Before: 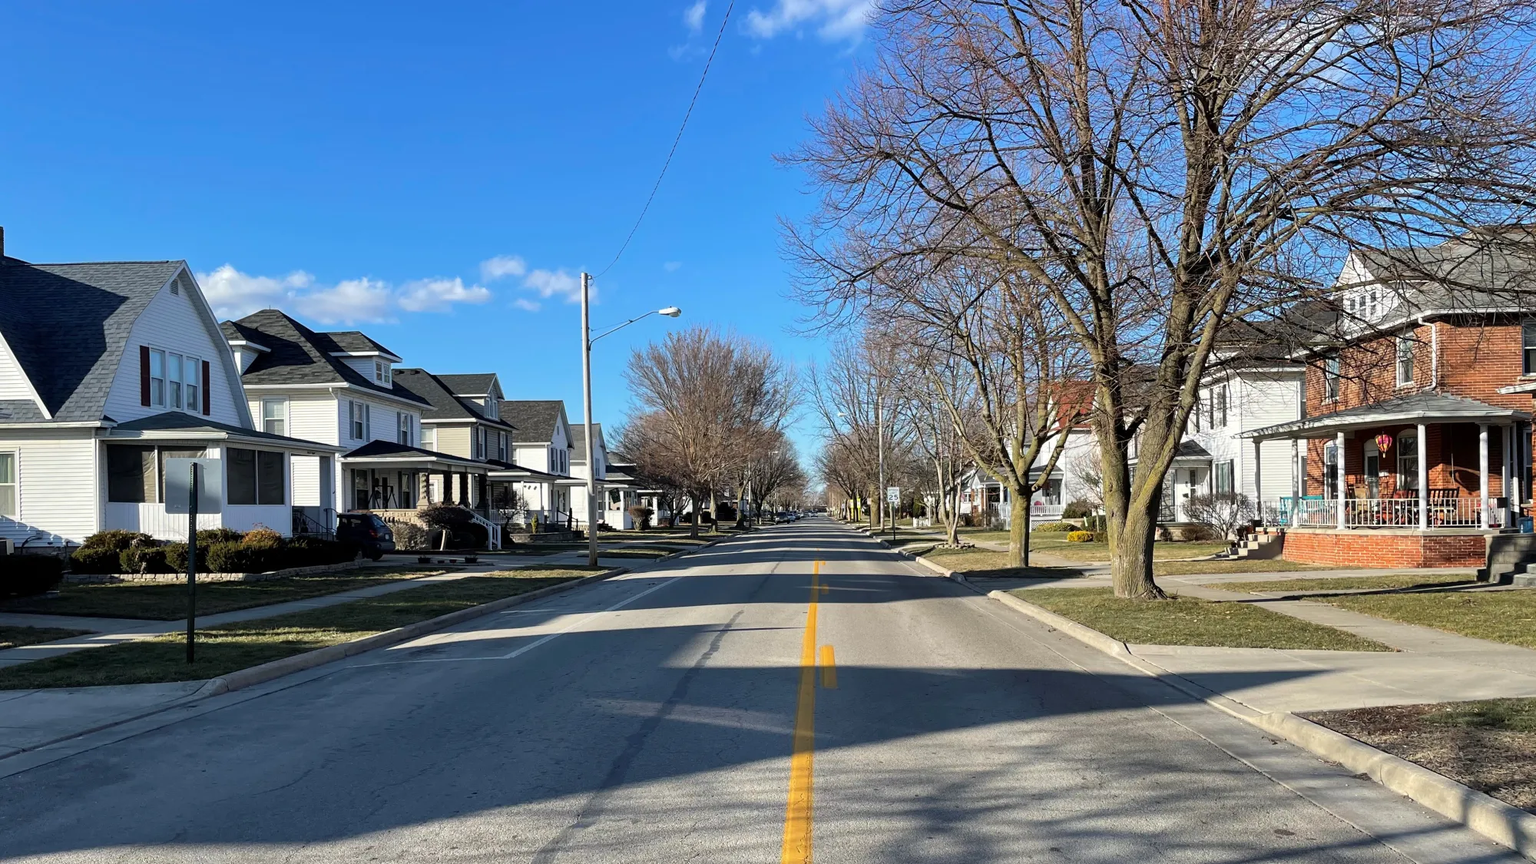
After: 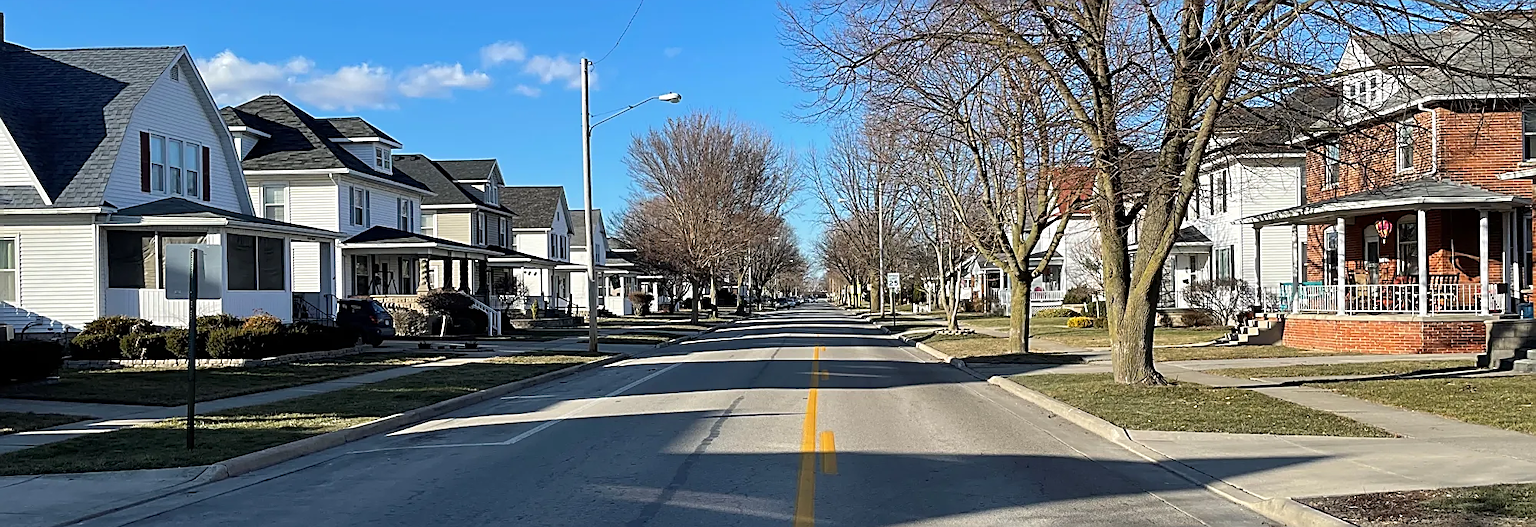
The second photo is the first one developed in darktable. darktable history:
sharpen: amount 0.903
crop and rotate: top 24.854%, bottom 14.057%
